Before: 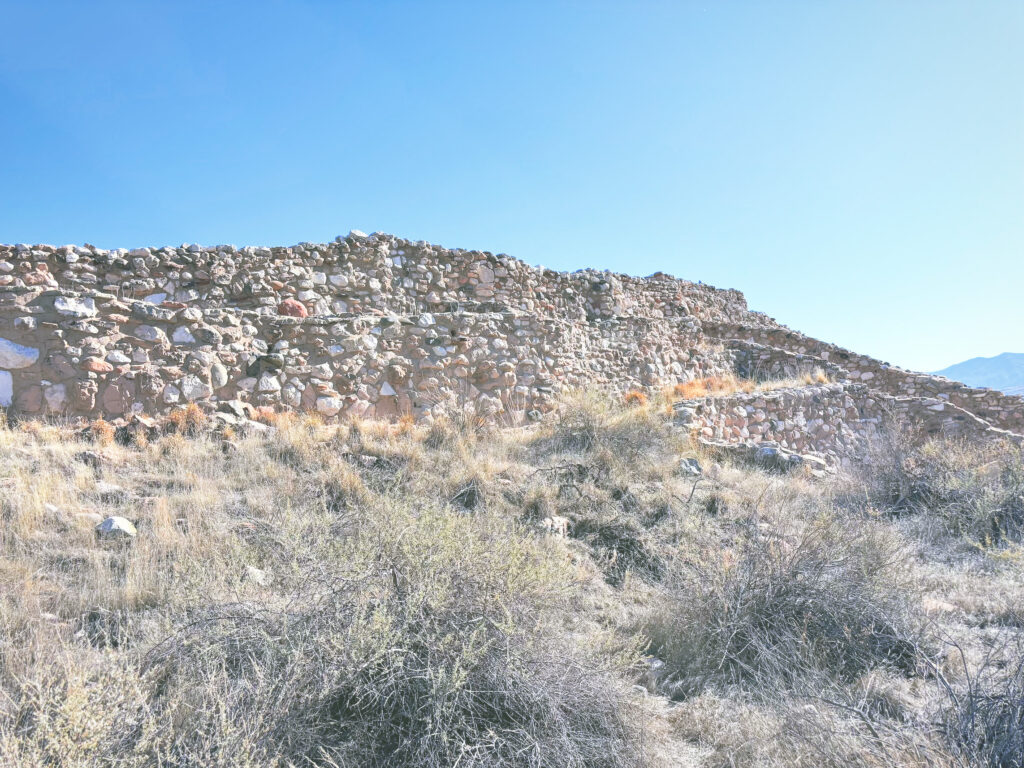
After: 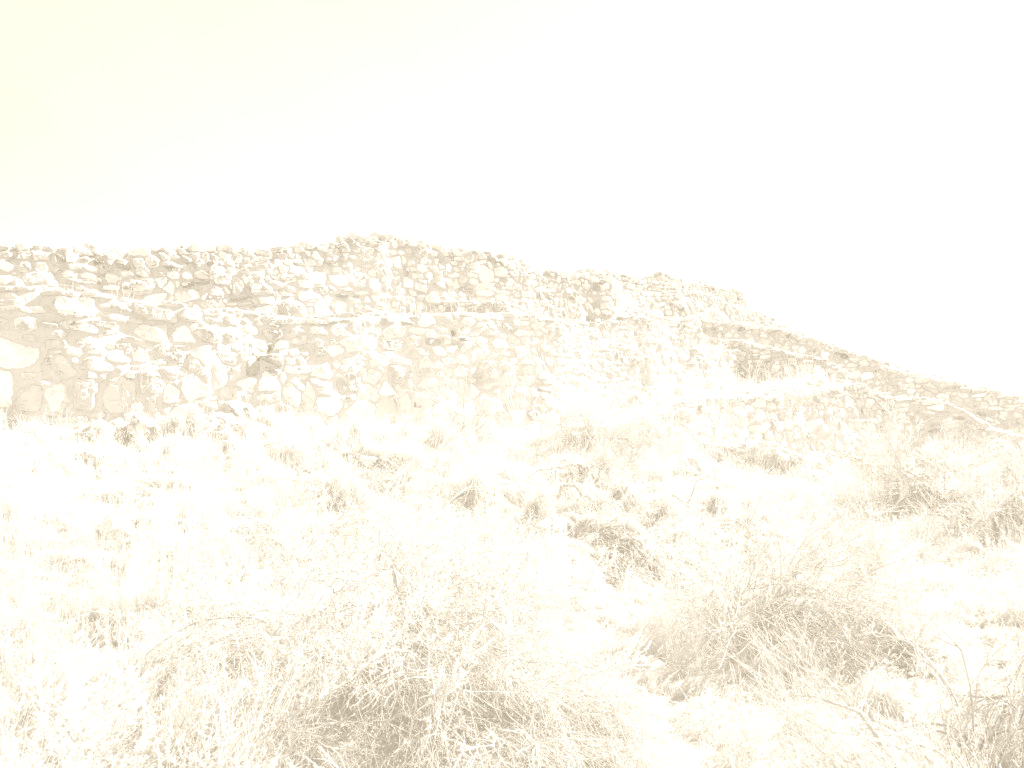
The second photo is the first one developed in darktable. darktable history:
tone equalizer: on, module defaults
colorize: hue 36°, saturation 71%, lightness 80.79%
rgb levels: levels [[0.034, 0.472, 0.904], [0, 0.5, 1], [0, 0.5, 1]]
